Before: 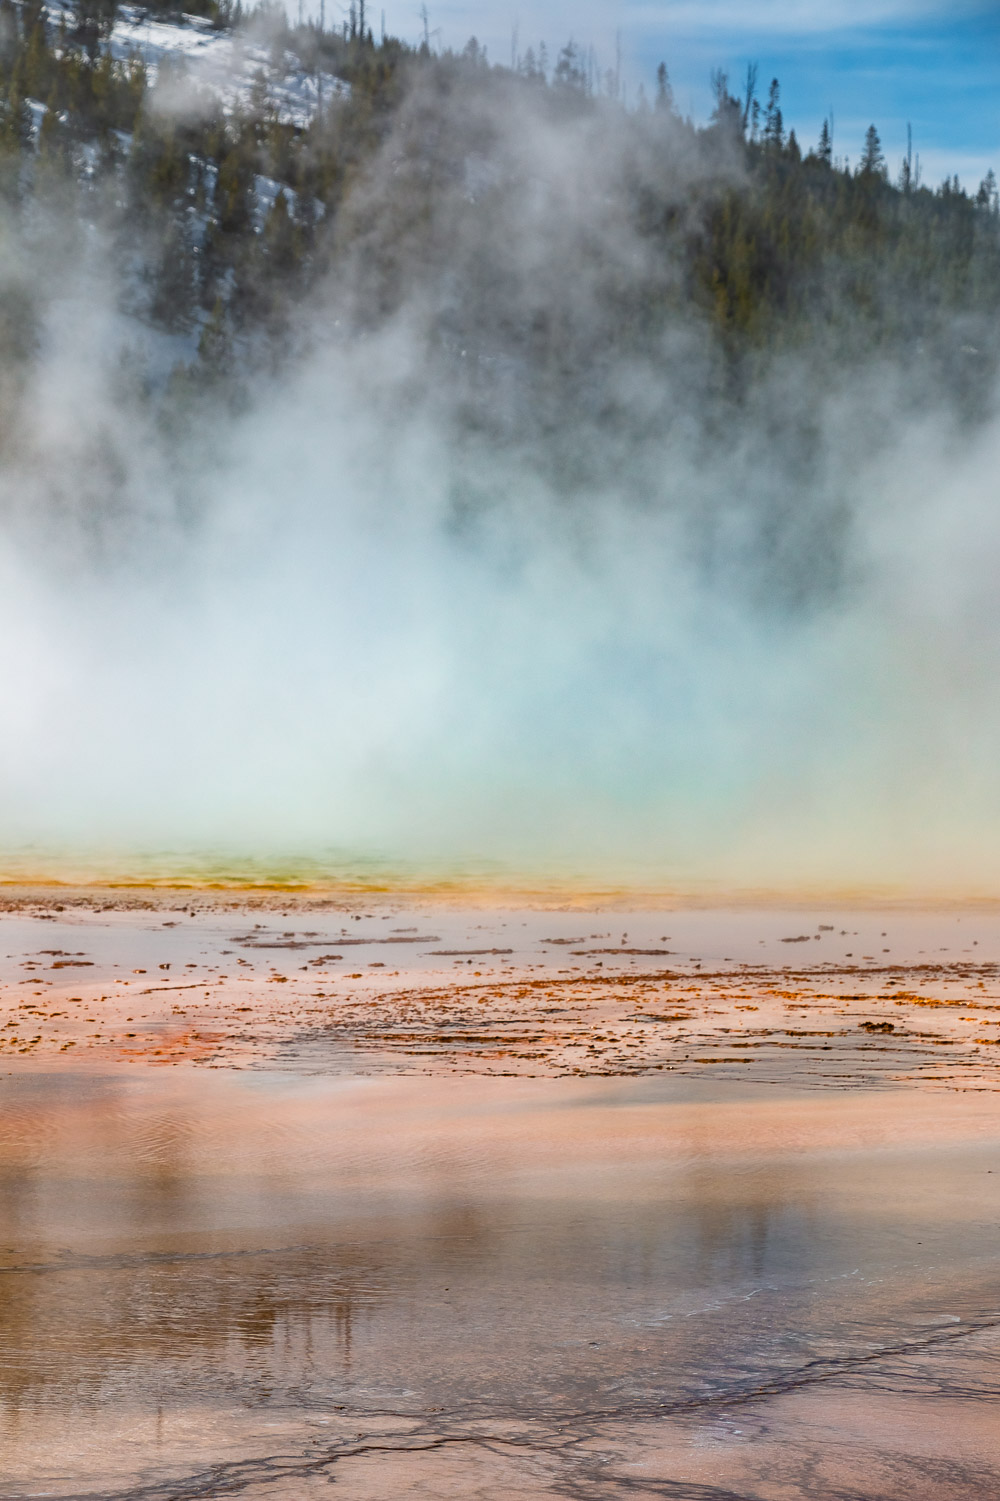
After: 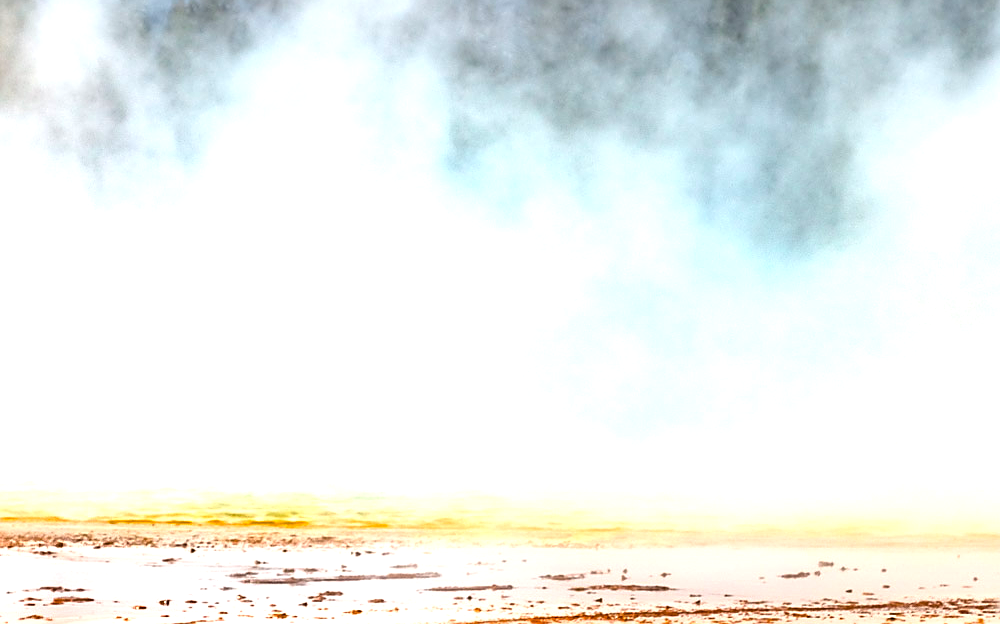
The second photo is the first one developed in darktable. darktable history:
crop and rotate: top 24.282%, bottom 34.115%
sharpen: on, module defaults
exposure: exposure 1.151 EV, compensate exposure bias true, compensate highlight preservation false
color balance rgb: perceptual saturation grading › global saturation 3.002%, perceptual brilliance grading › highlights 3.062%, saturation formula JzAzBz (2021)
